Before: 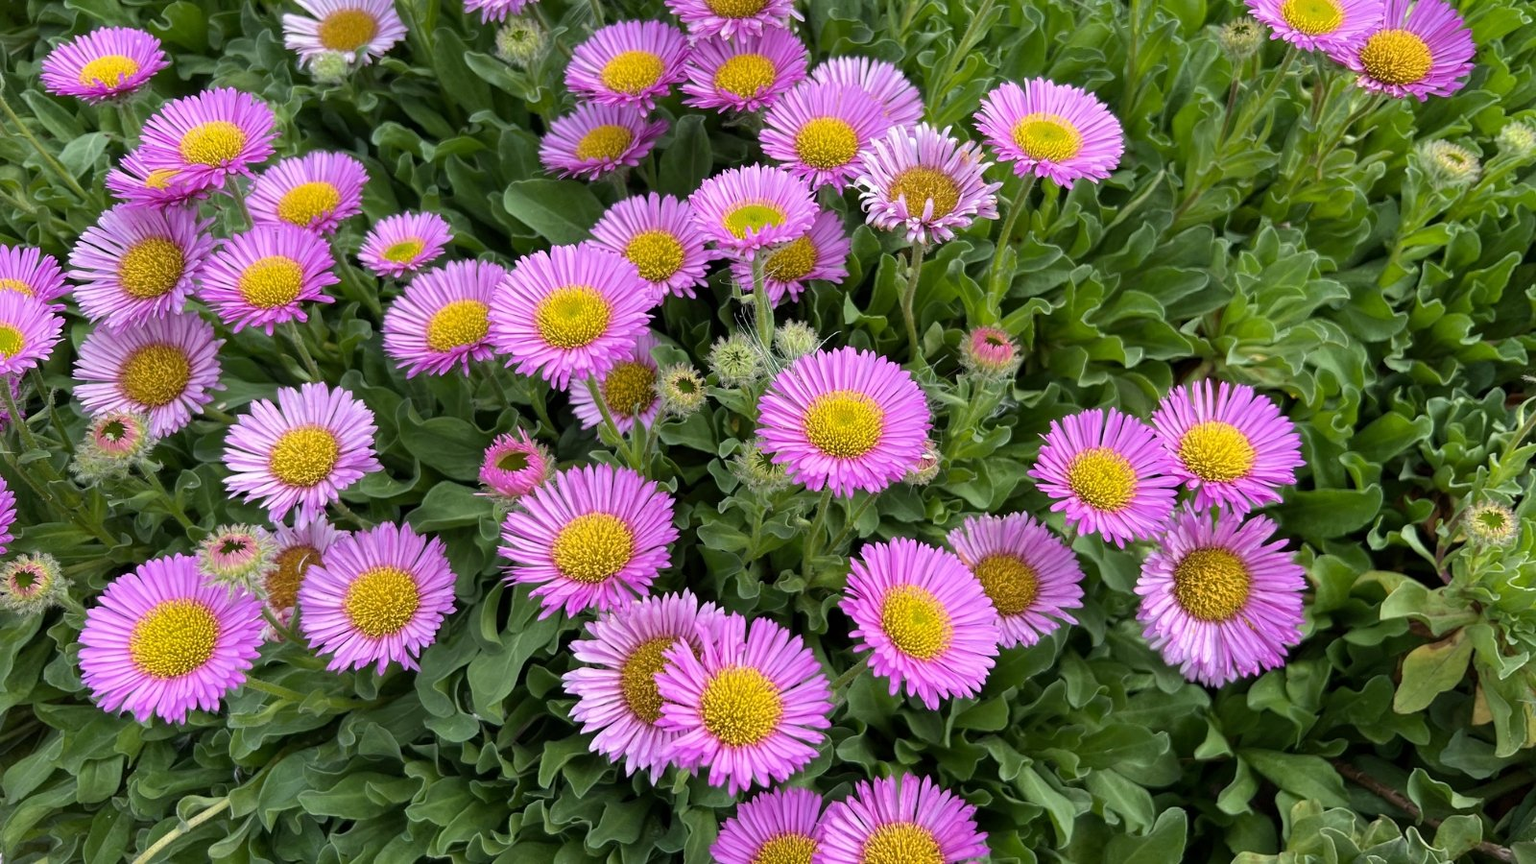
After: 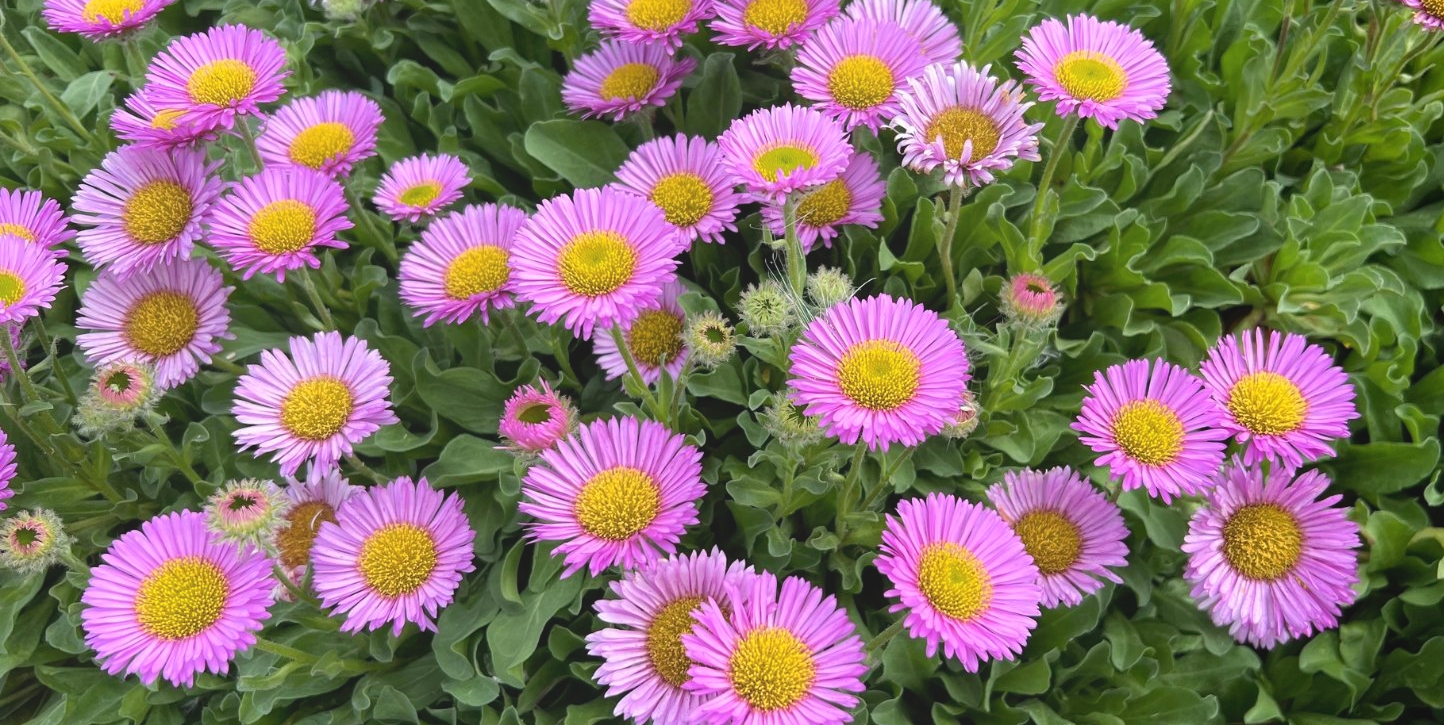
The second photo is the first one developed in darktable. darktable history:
bloom: size 40%
crop: top 7.49%, right 9.717%, bottom 11.943%
